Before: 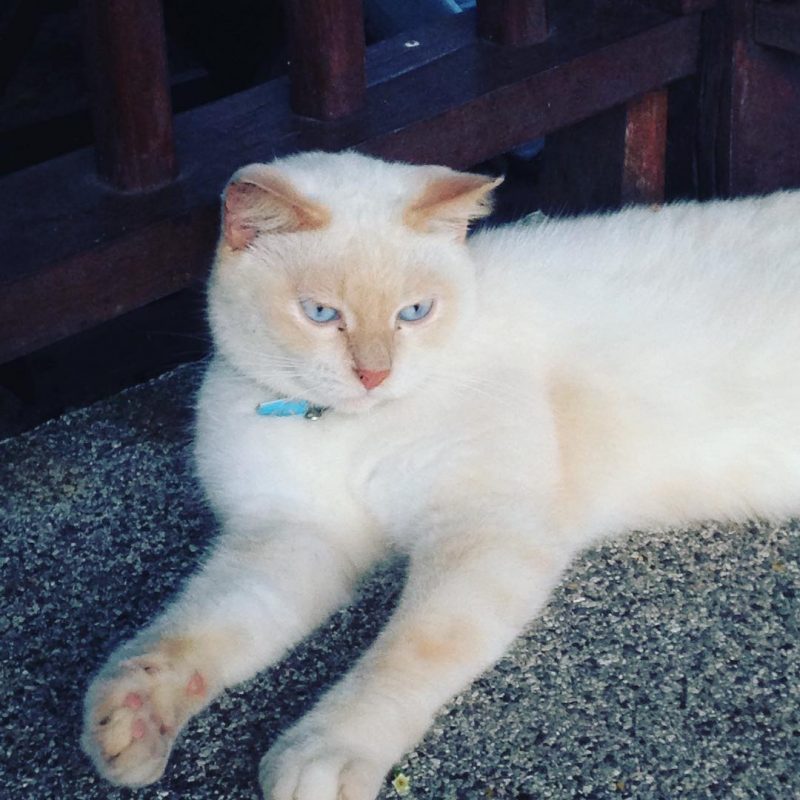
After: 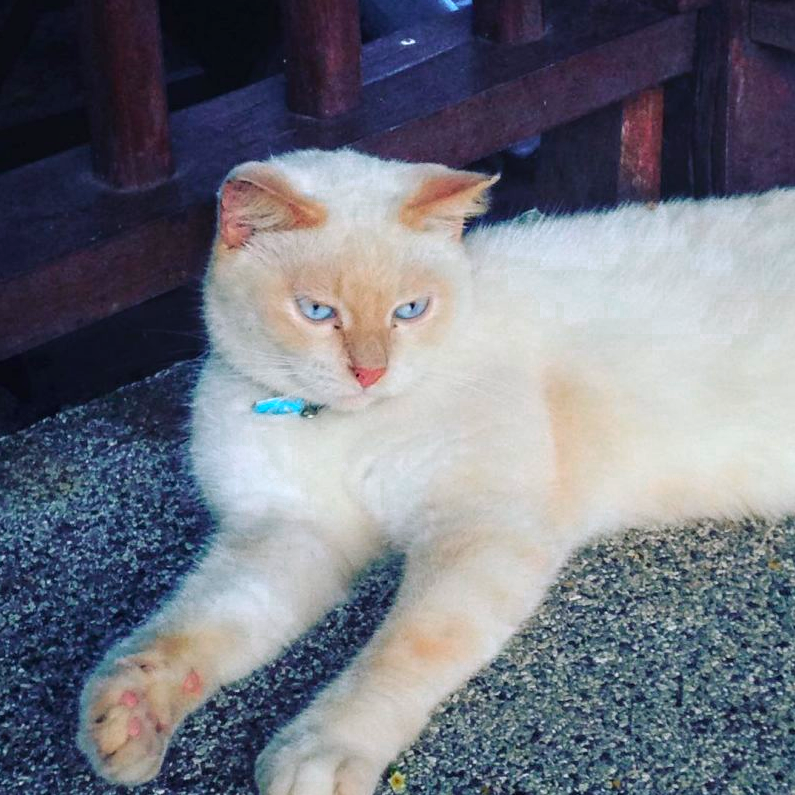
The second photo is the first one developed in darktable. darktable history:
local contrast: on, module defaults
color zones: curves: ch0 [(0.473, 0.374) (0.742, 0.784)]; ch1 [(0.354, 0.737) (0.742, 0.705)]; ch2 [(0.318, 0.421) (0.758, 0.532)]
crop and rotate: left 0.616%, top 0.288%, bottom 0.267%
